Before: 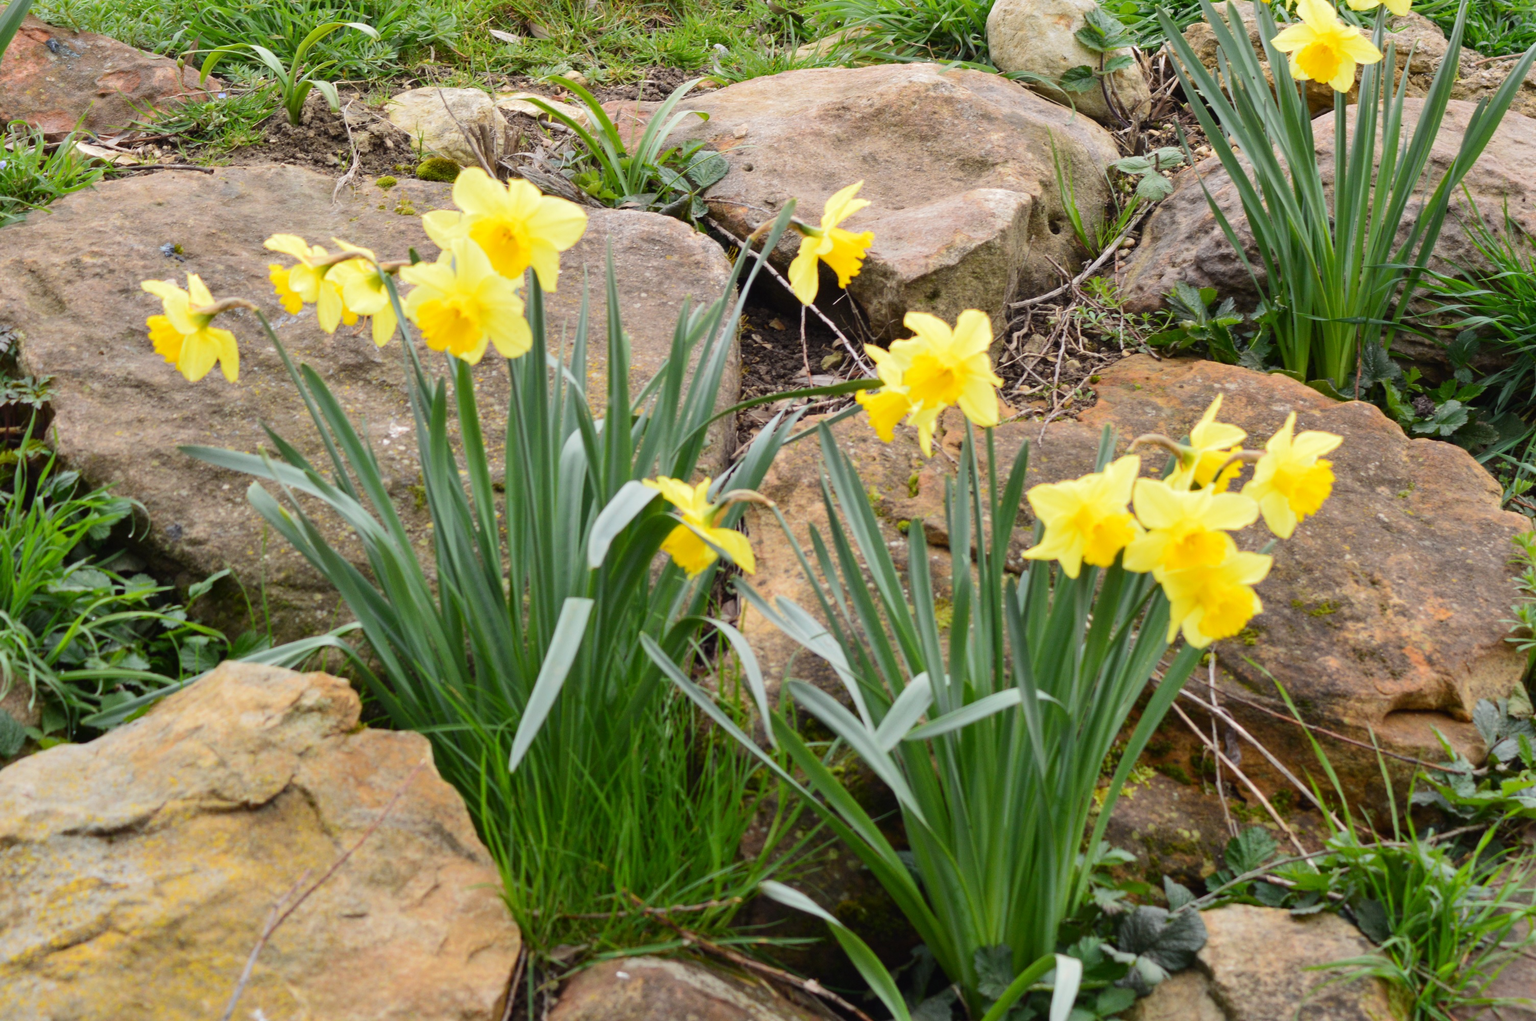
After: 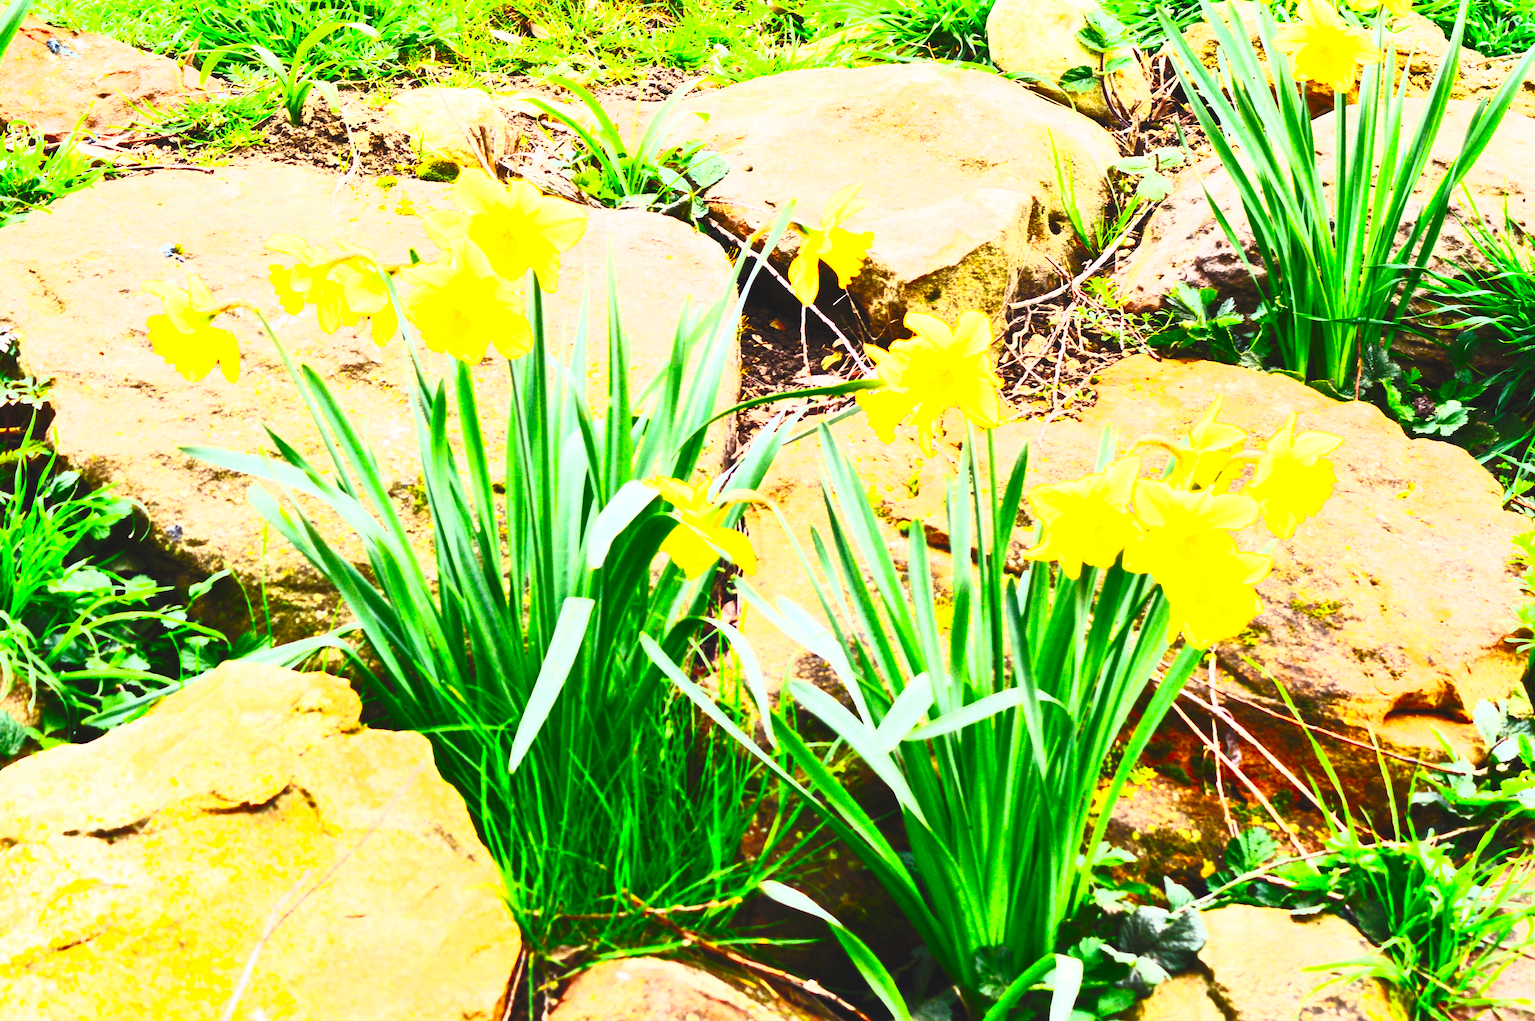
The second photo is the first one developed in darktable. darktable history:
base curve: curves: ch0 [(0, 0) (0.036, 0.025) (0.121, 0.166) (0.206, 0.329) (0.605, 0.79) (1, 1)], preserve colors none
contrast brightness saturation: contrast 1, brightness 1, saturation 1
